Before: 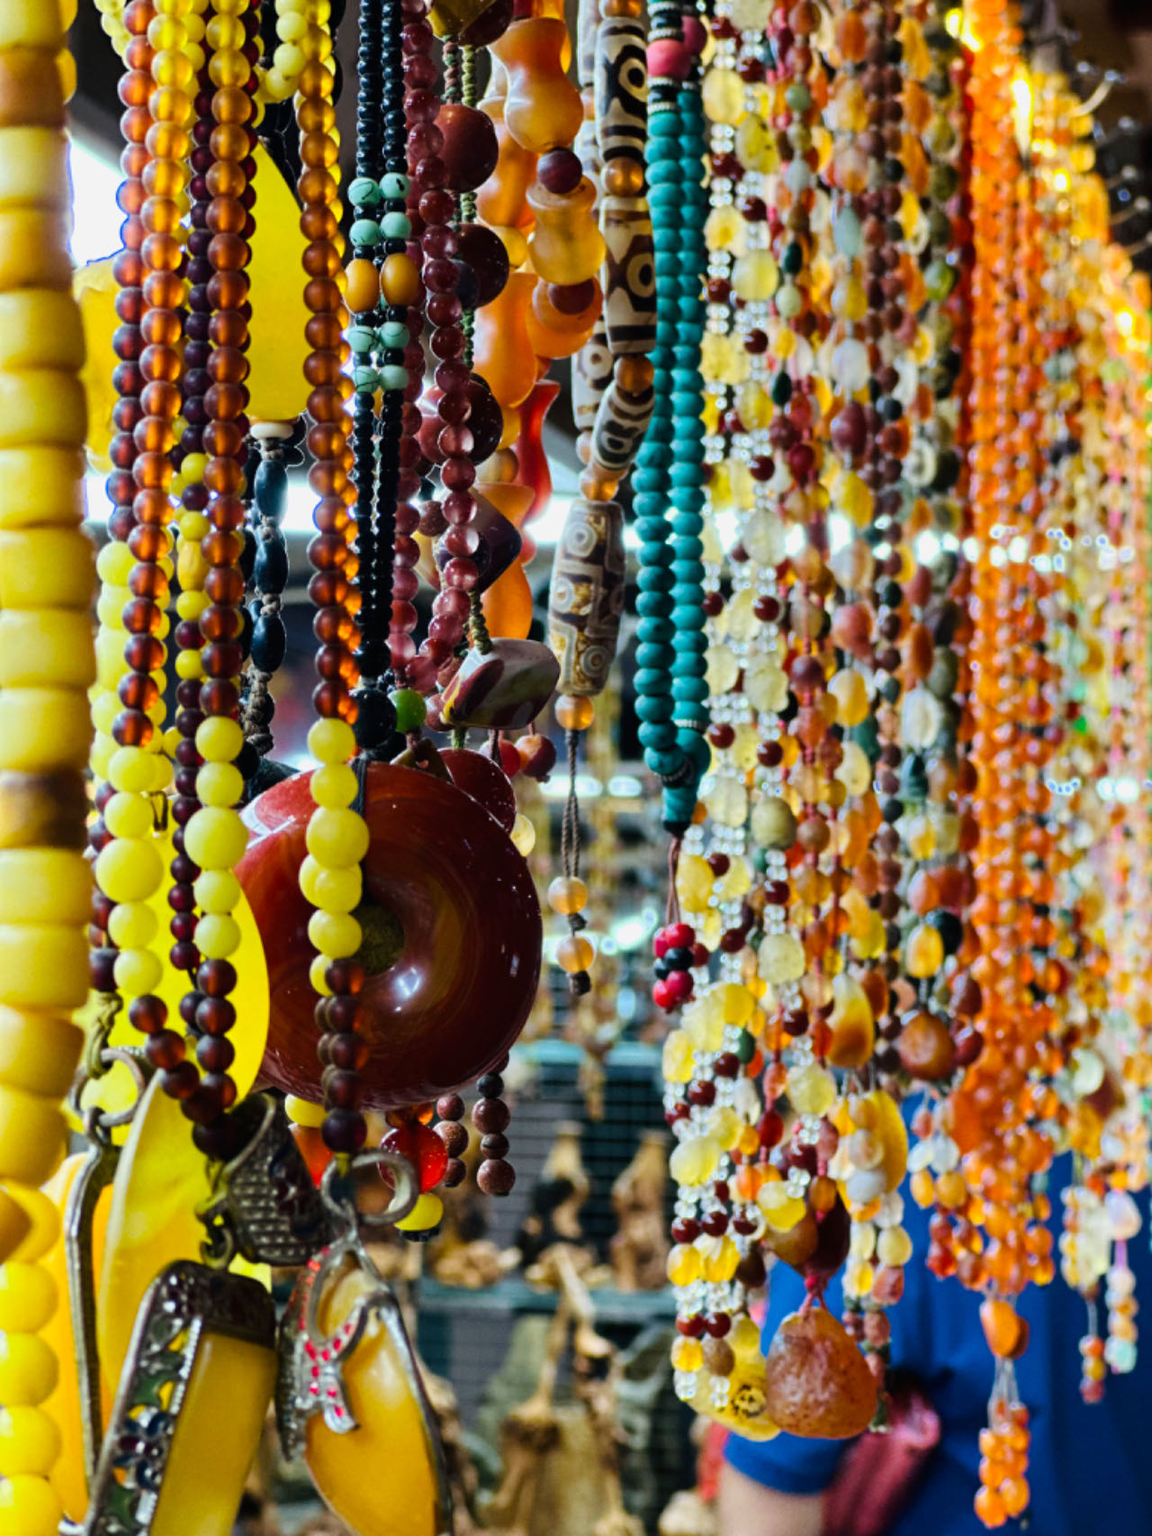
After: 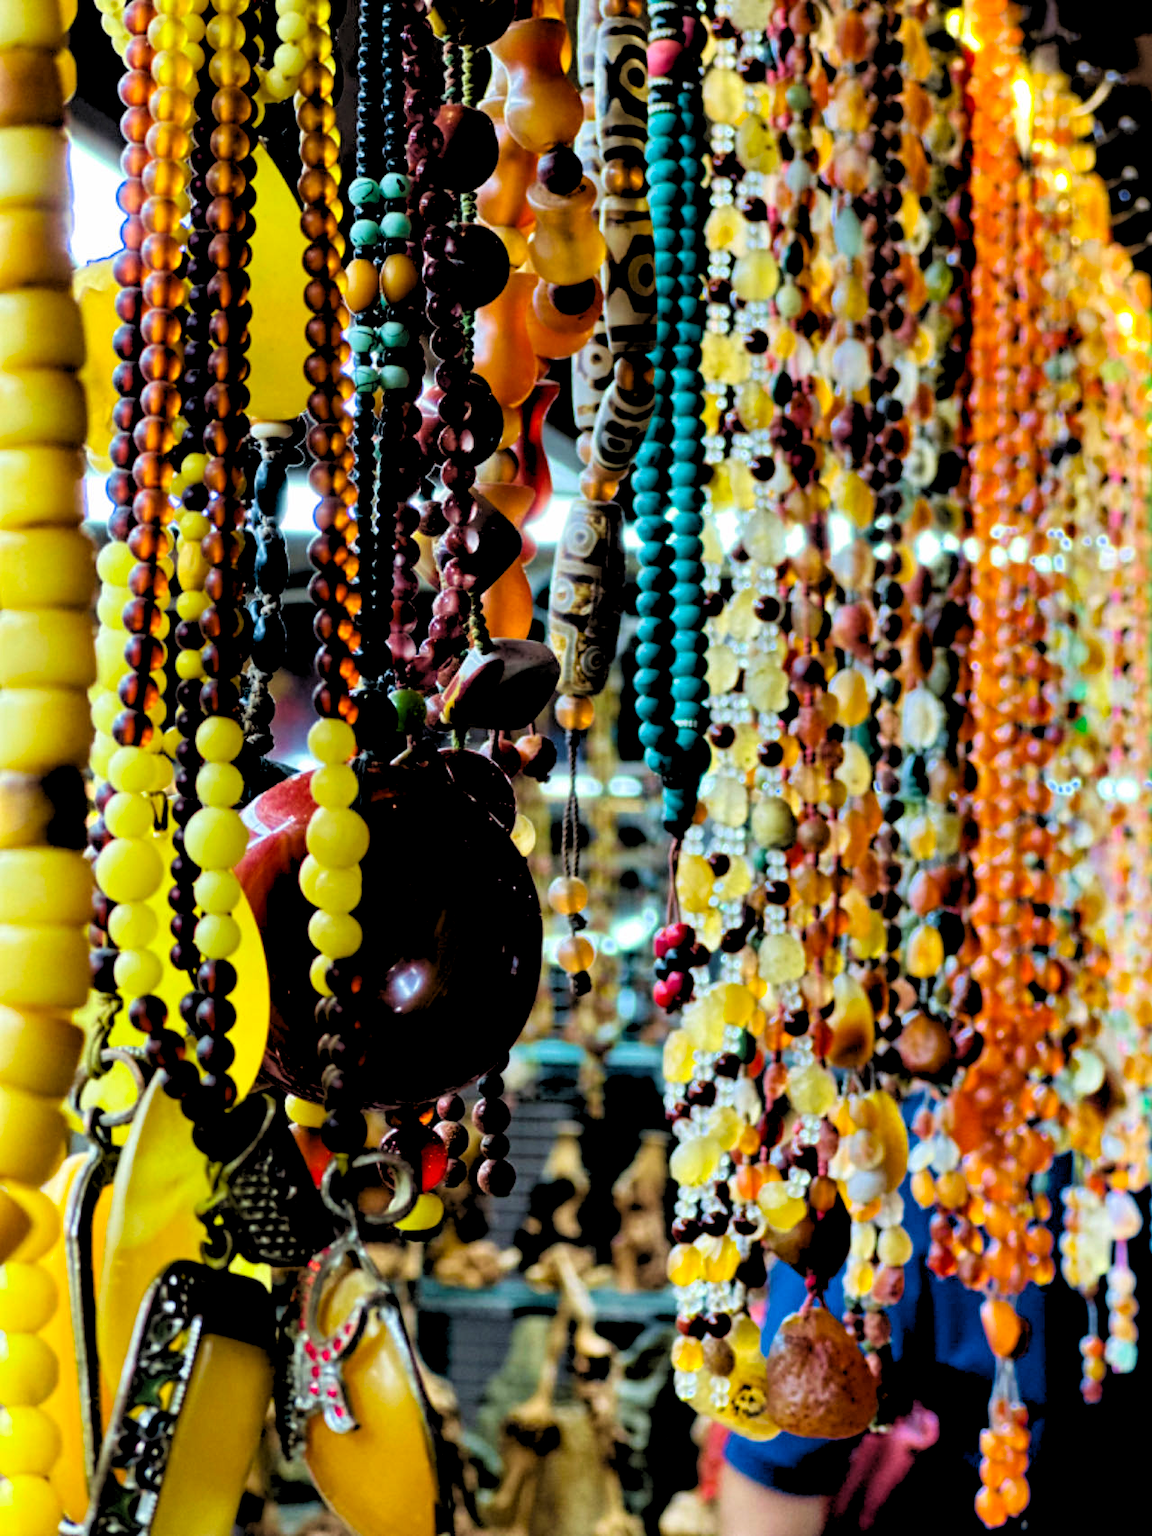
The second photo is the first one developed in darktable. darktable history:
contrast brightness saturation: saturation 0.13
rgb levels: levels [[0.034, 0.472, 0.904], [0, 0.5, 1], [0, 0.5, 1]]
velvia: on, module defaults
